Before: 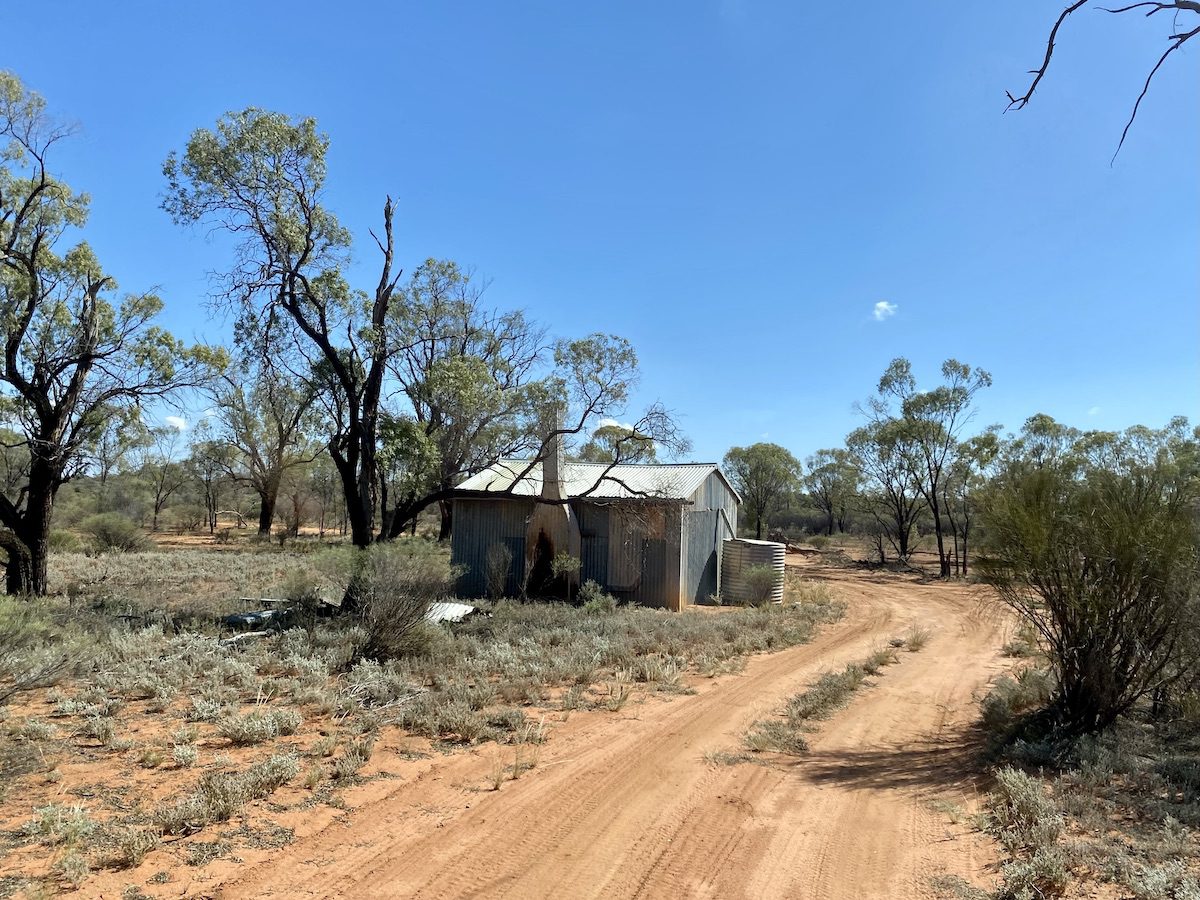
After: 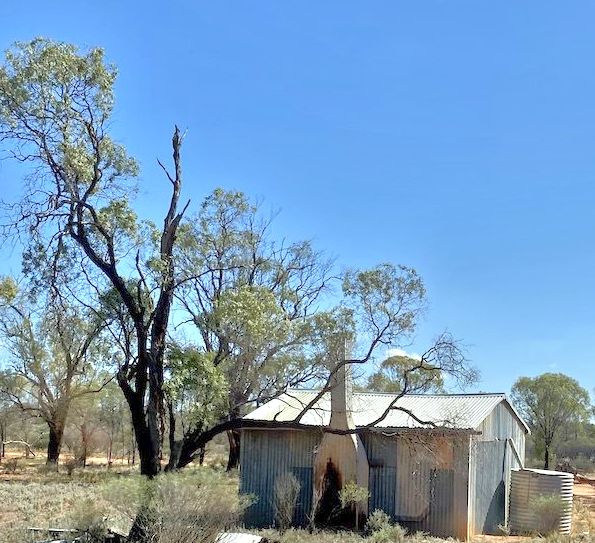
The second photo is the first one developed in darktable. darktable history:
crop: left 17.715%, top 7.886%, right 32.662%, bottom 31.715%
tone equalizer: -8 EV 1.98 EV, -7 EV 2 EV, -6 EV 1.98 EV, -5 EV 1.98 EV, -4 EV 2 EV, -3 EV 1.47 EV, -2 EV 0.973 EV, -1 EV 0.516 EV
